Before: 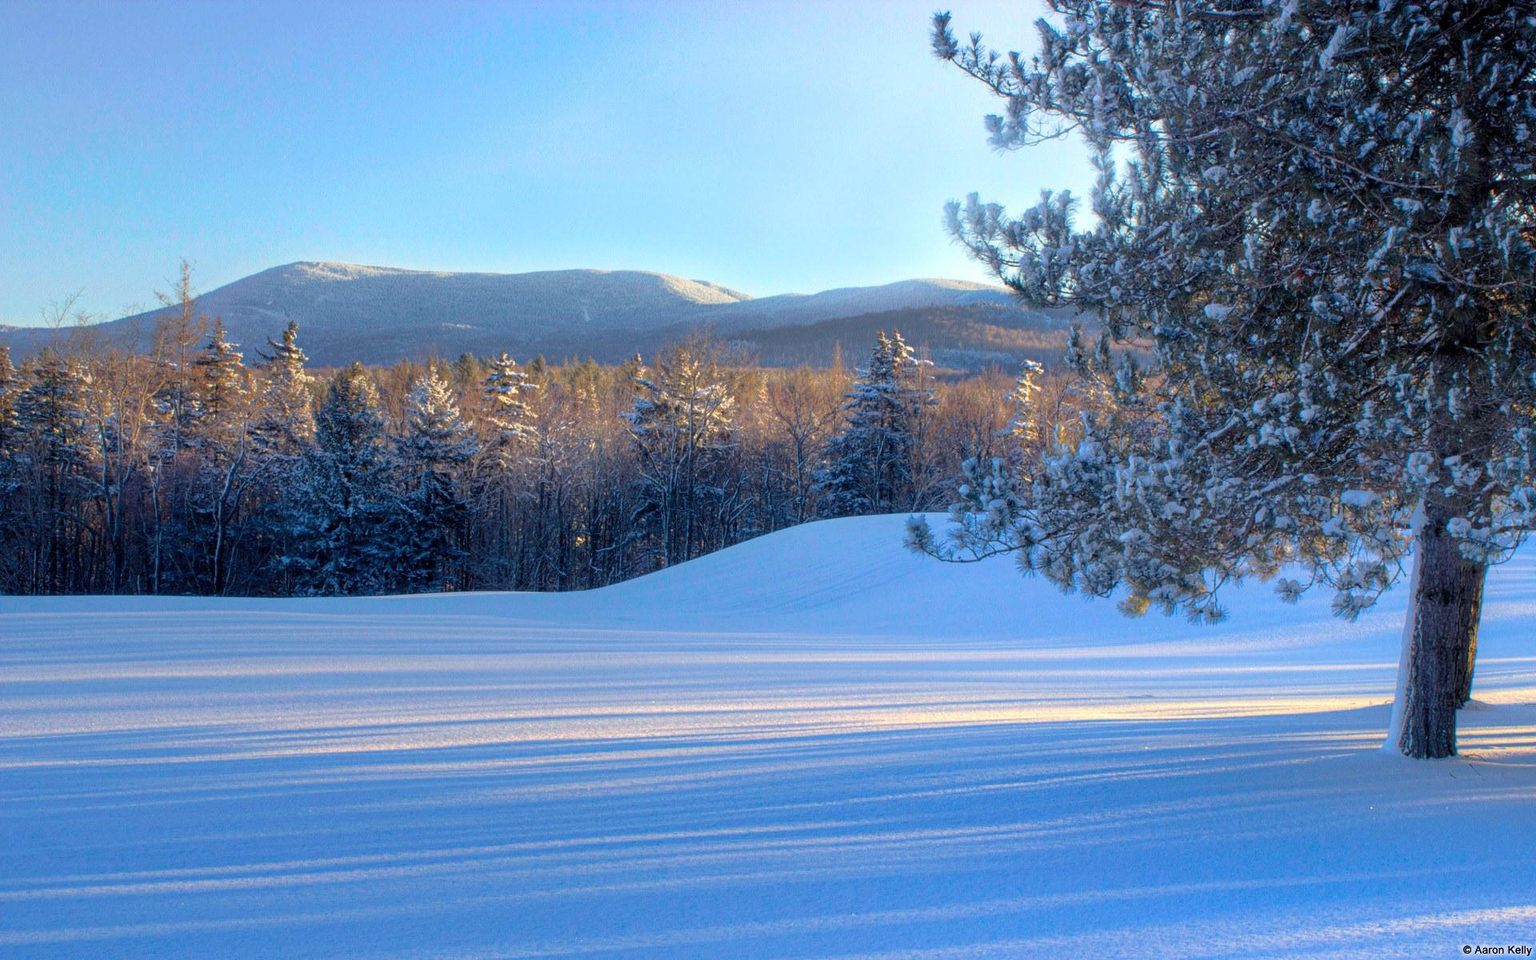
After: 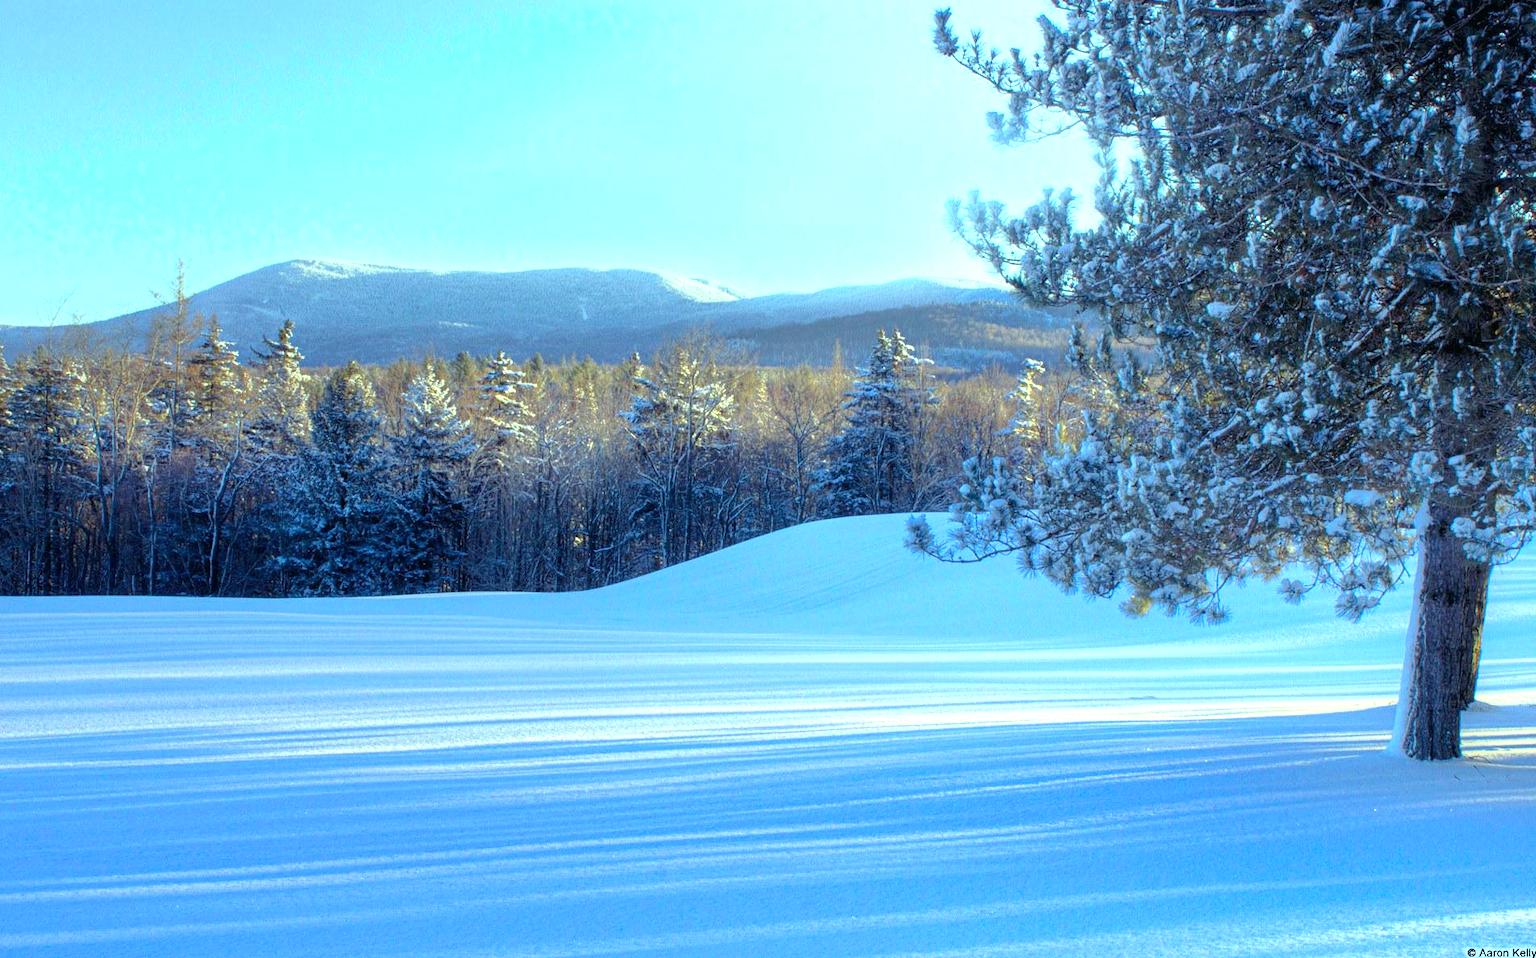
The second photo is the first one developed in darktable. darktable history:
crop: left 0.434%, top 0.485%, right 0.244%, bottom 0.386%
exposure: black level correction 0, exposure 0.5 EV, compensate exposure bias true, compensate highlight preservation false
color balance: mode lift, gamma, gain (sRGB), lift [0.997, 0.979, 1.021, 1.011], gamma [1, 1.084, 0.916, 0.998], gain [1, 0.87, 1.13, 1.101], contrast 4.55%, contrast fulcrum 38.24%, output saturation 104.09%
